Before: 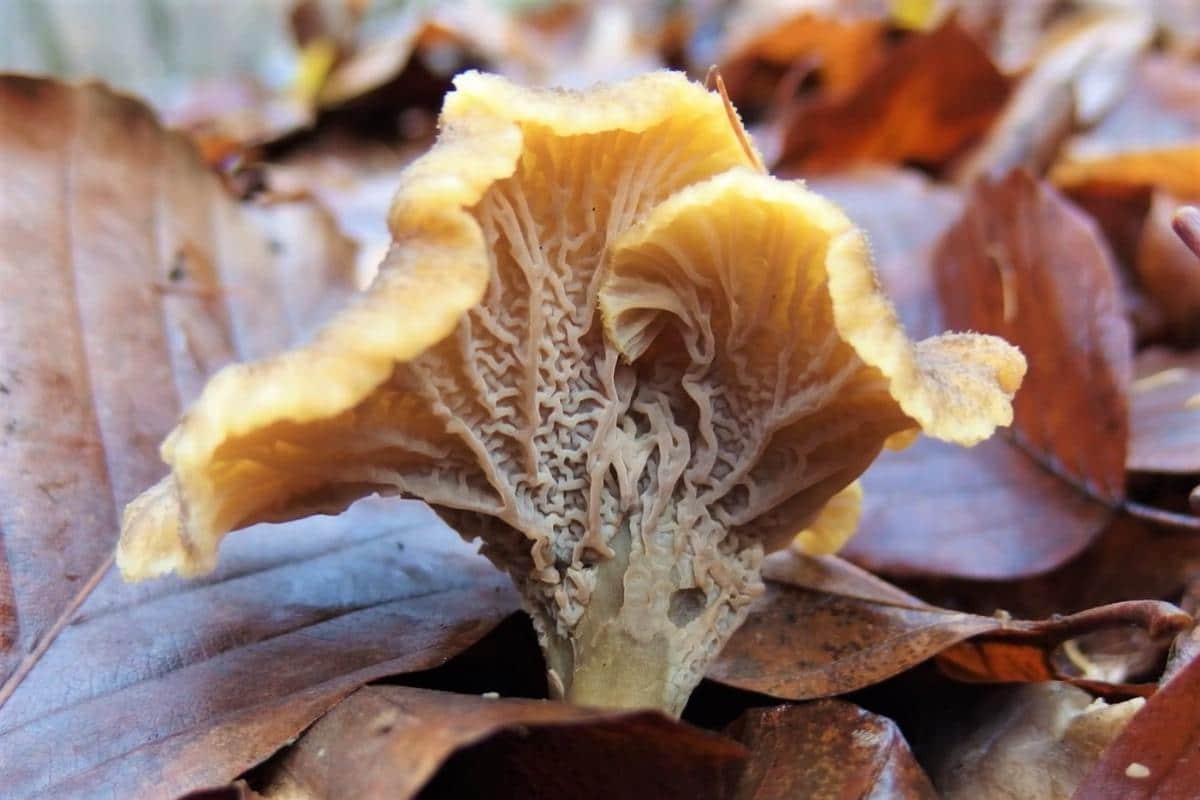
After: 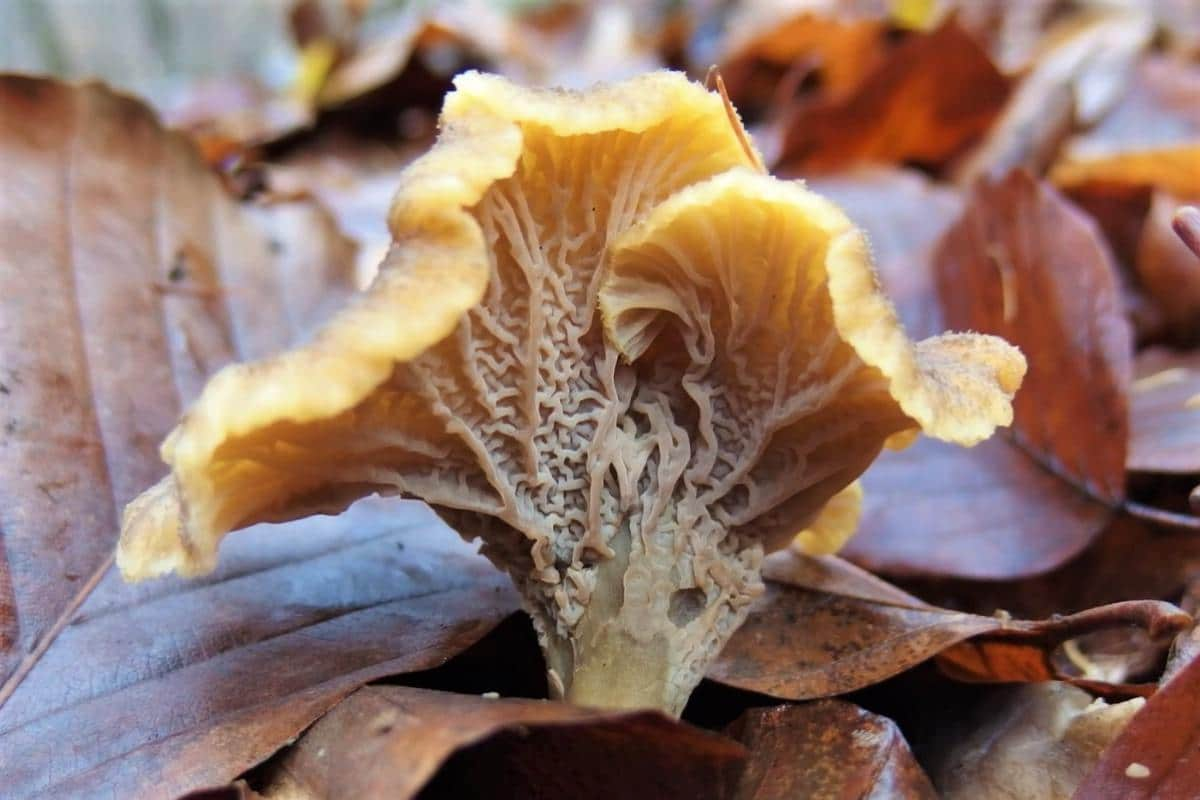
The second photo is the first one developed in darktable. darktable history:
shadows and highlights: shadows 32.44, highlights -46.52, compress 49.63%, soften with gaussian
